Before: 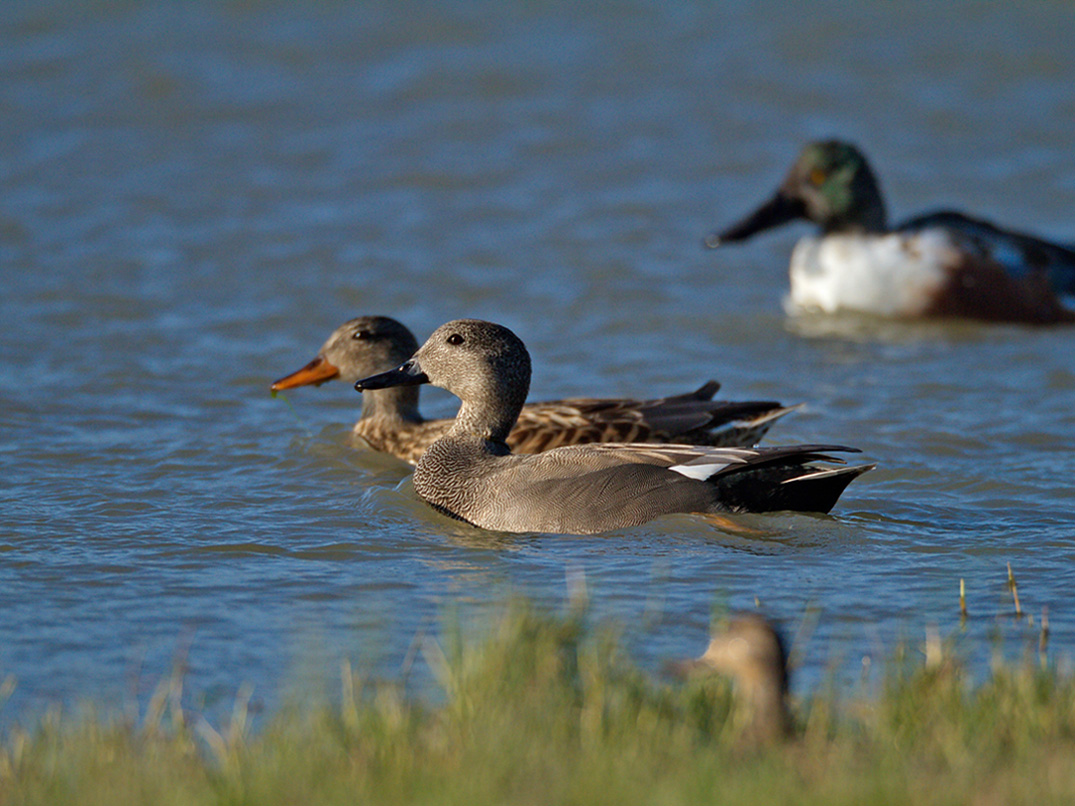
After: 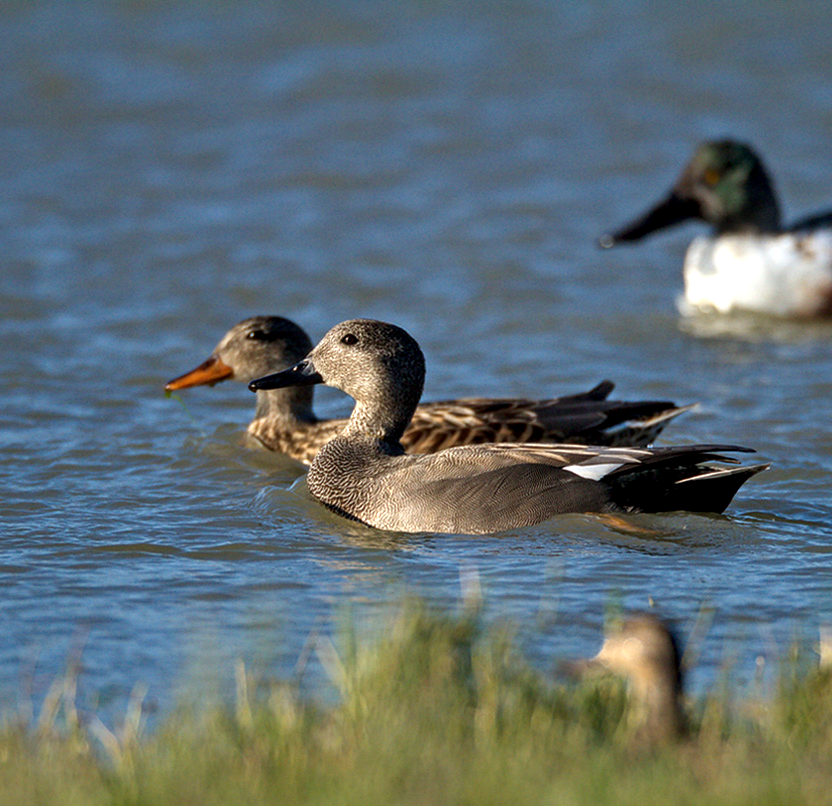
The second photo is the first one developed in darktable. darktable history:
crop: left 9.888%, right 12.675%
local contrast: on, module defaults
tone equalizer: -8 EV -0.715 EV, -7 EV -0.681 EV, -6 EV -0.632 EV, -5 EV -0.375 EV, -3 EV 0.367 EV, -2 EV 0.6 EV, -1 EV 0.698 EV, +0 EV 0.74 EV, edges refinement/feathering 500, mask exposure compensation -1.57 EV, preserve details guided filter
